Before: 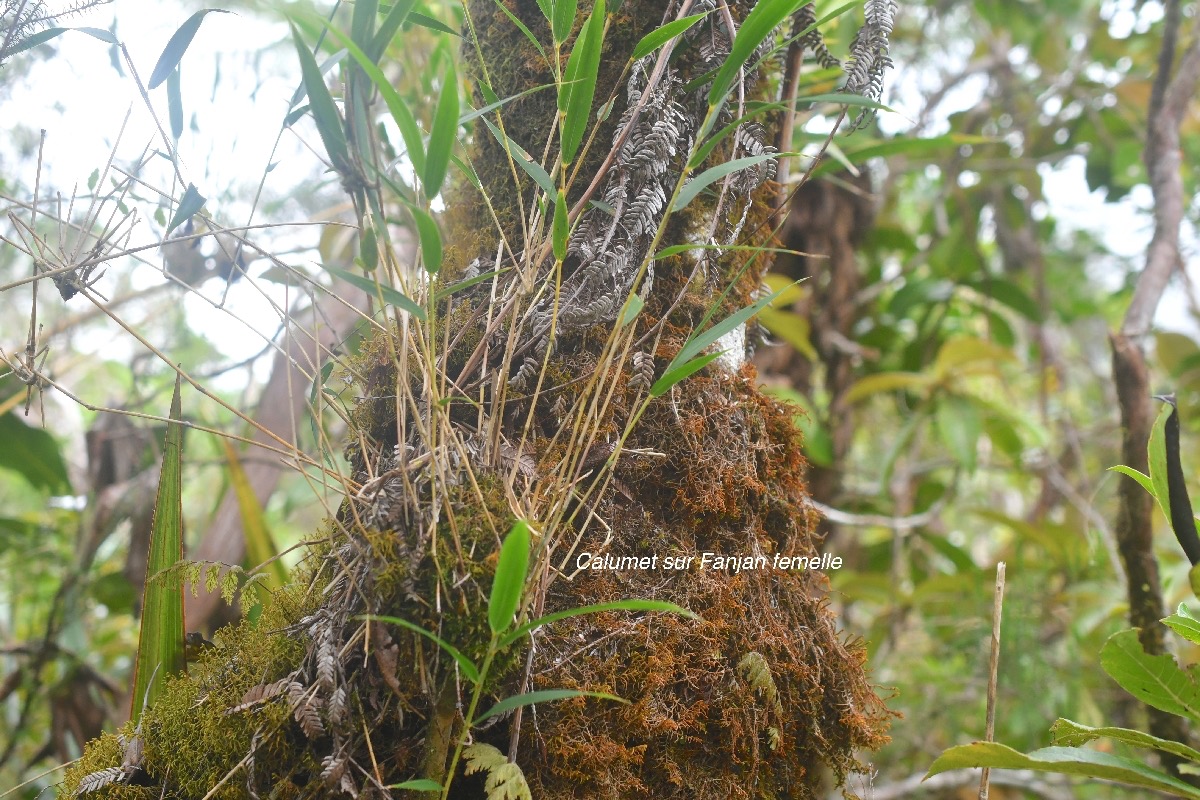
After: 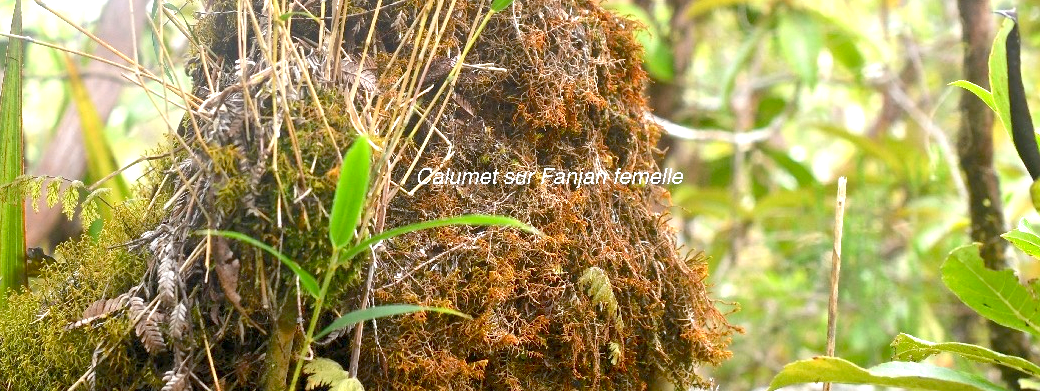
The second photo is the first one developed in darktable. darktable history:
exposure: black level correction 0.011, exposure 1.088 EV, compensate exposure bias true, compensate highlight preservation false
crop and rotate: left 13.306%, top 48.129%, bottom 2.928%
